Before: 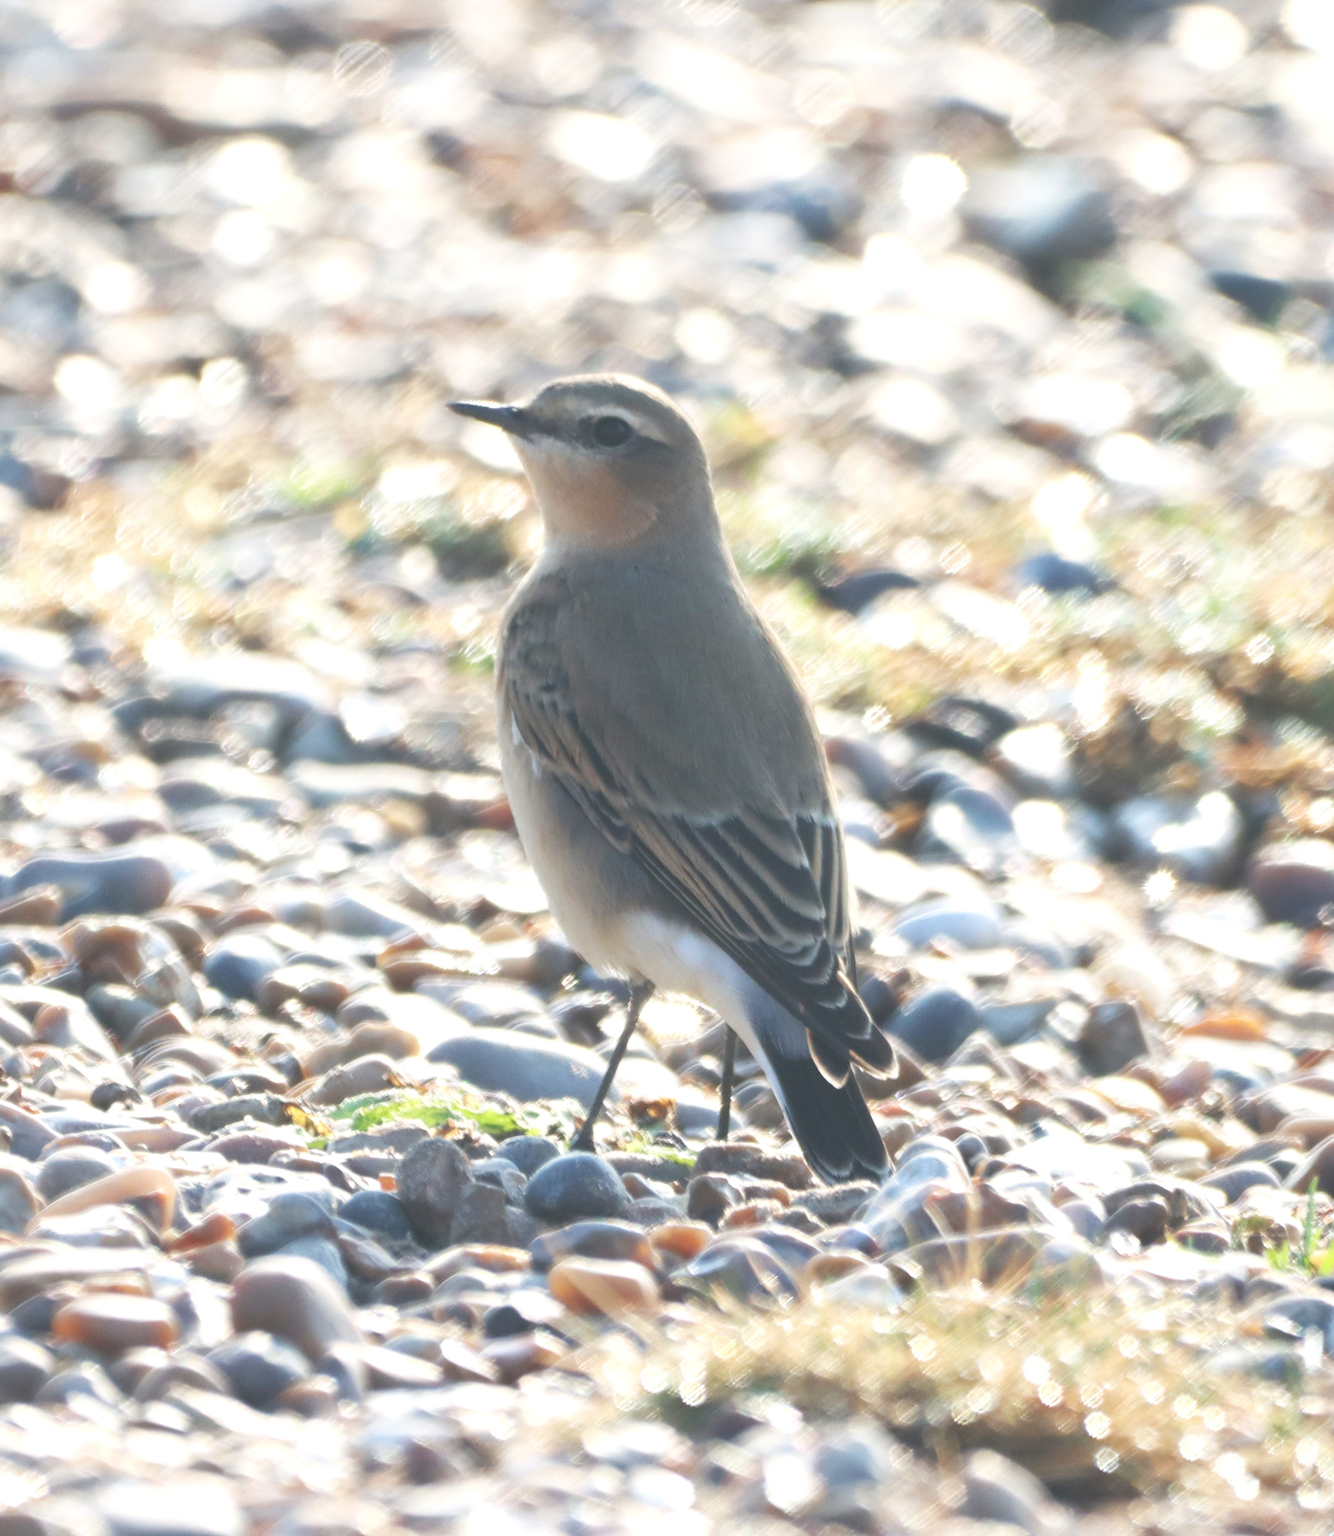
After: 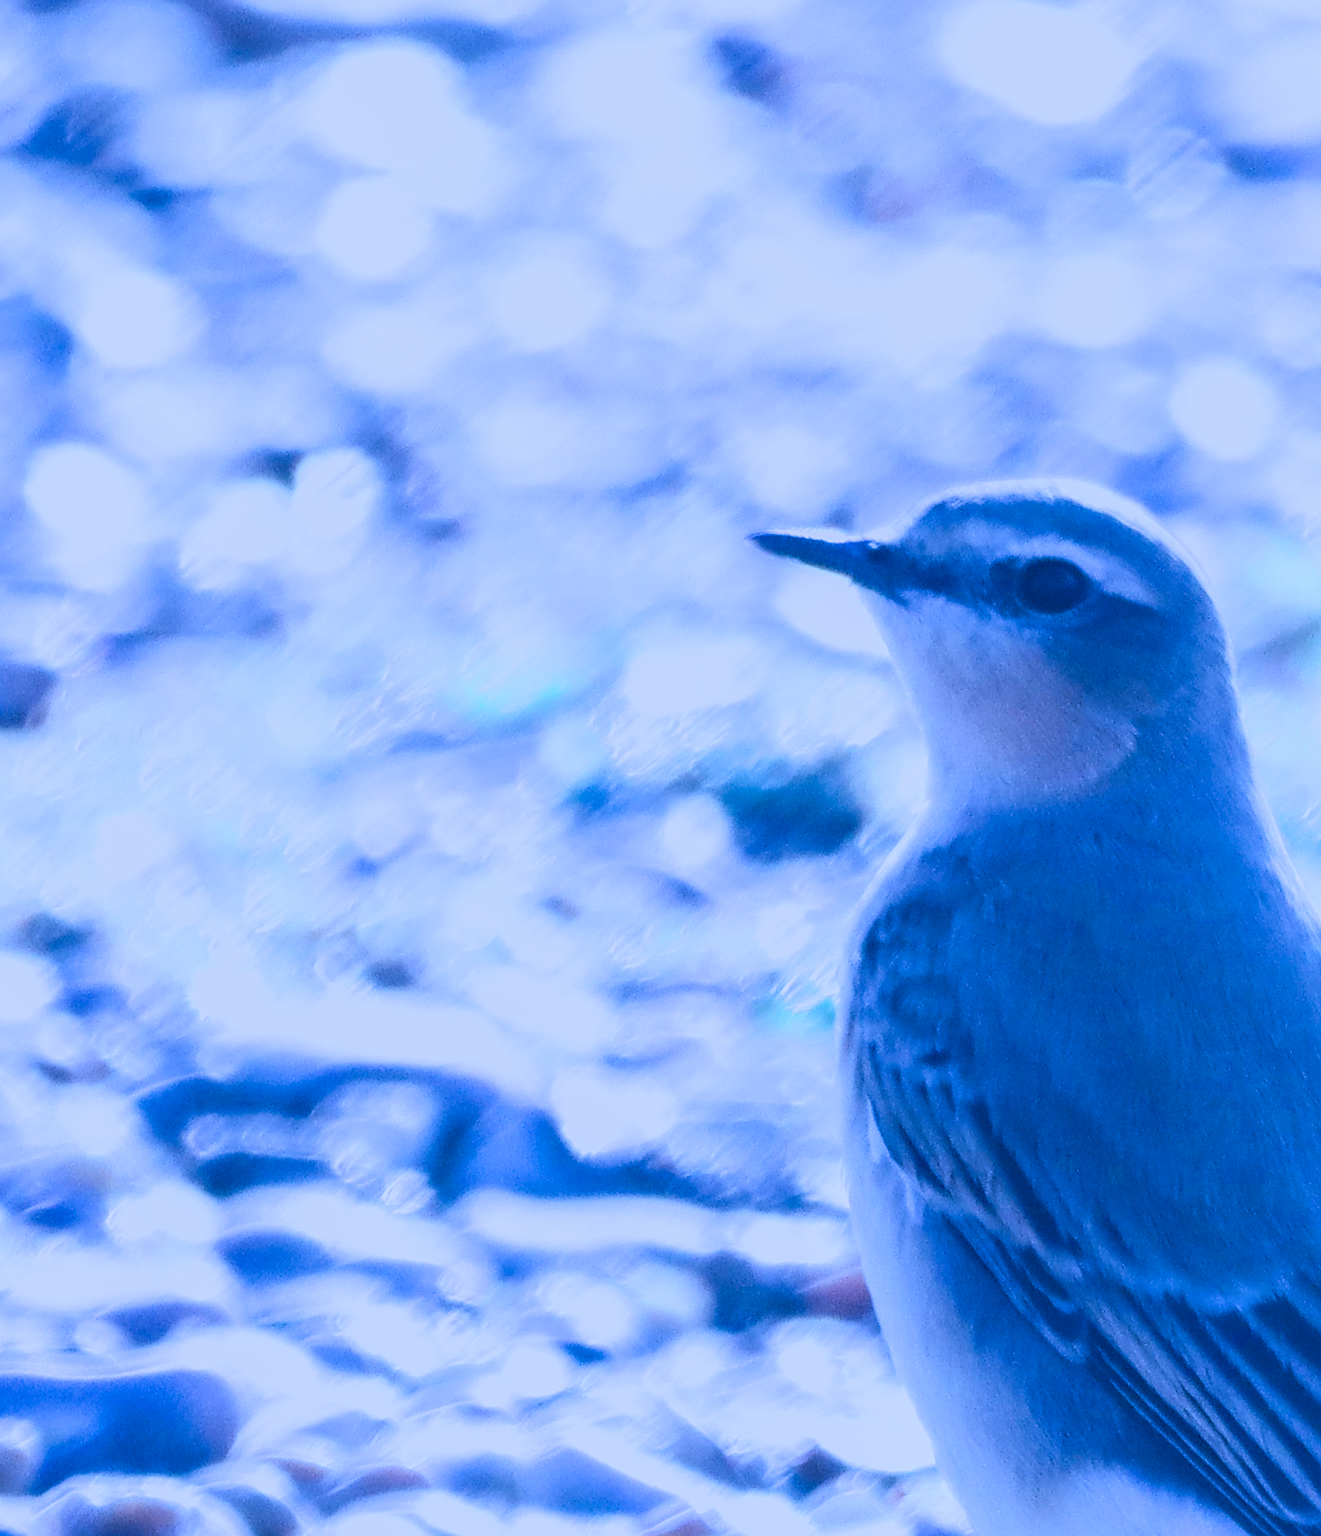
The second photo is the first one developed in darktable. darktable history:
filmic rgb: black relative exposure -5.02 EV, white relative exposure 3.98 EV, hardness 2.89, contrast 1.298
sharpen: on, module defaults
local contrast: on, module defaults
crop and rotate: left 3.069%, top 7.421%, right 43.111%, bottom 38.286%
color balance rgb: perceptual saturation grading › global saturation 0.322%, global vibrance 20%
contrast brightness saturation: contrast 0.216
color calibration: gray › normalize channels true, illuminant as shot in camera, x 0.484, y 0.432, temperature 2450.64 K, gamut compression 0.003
